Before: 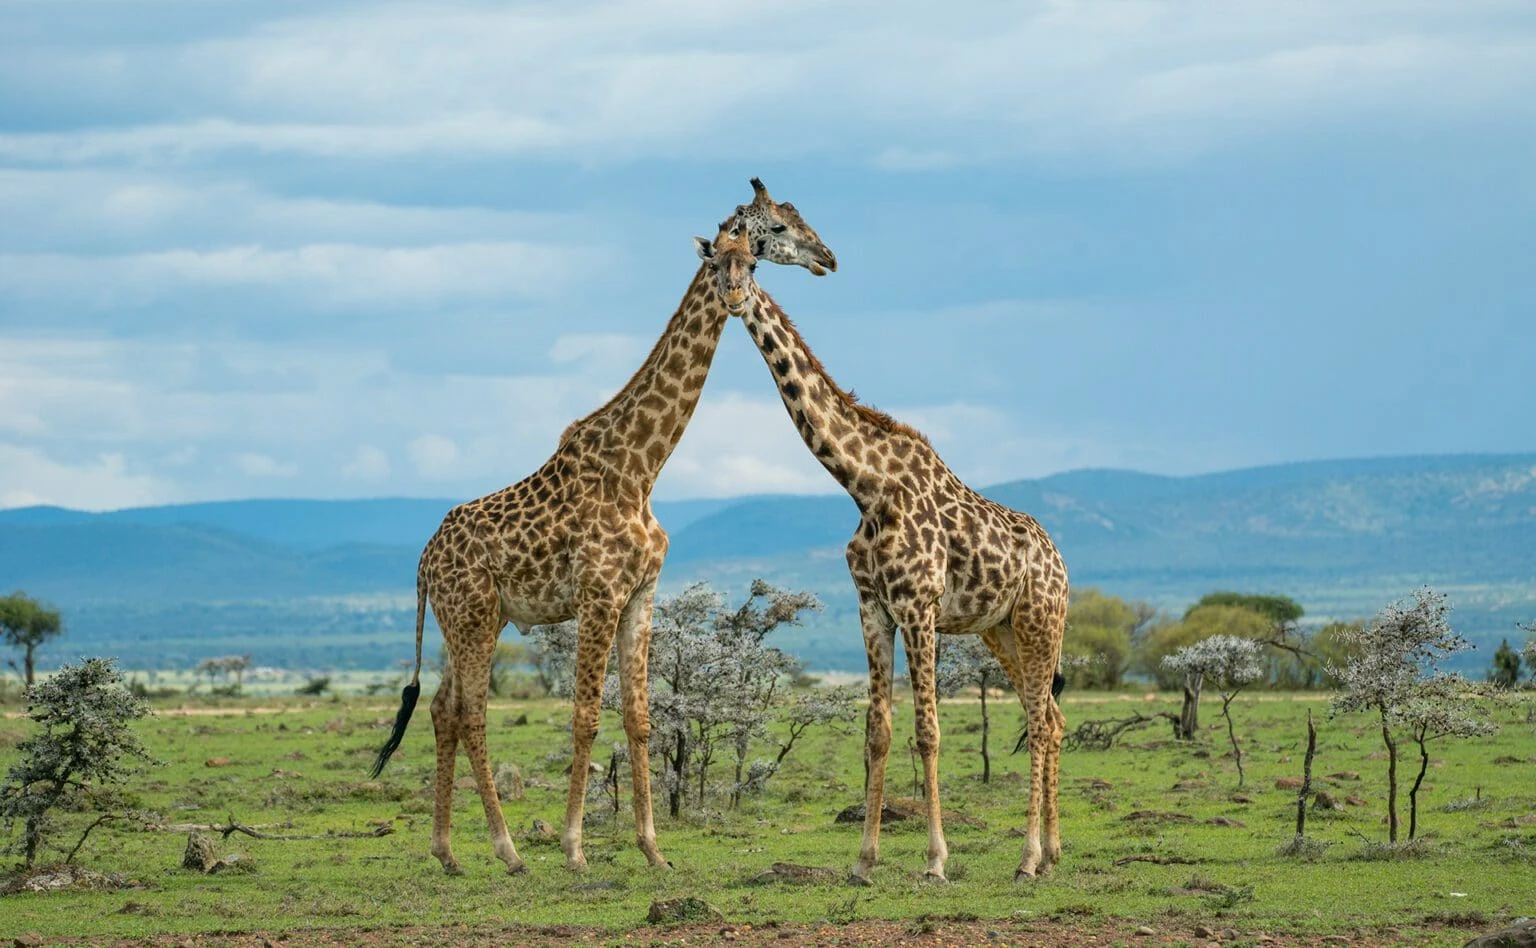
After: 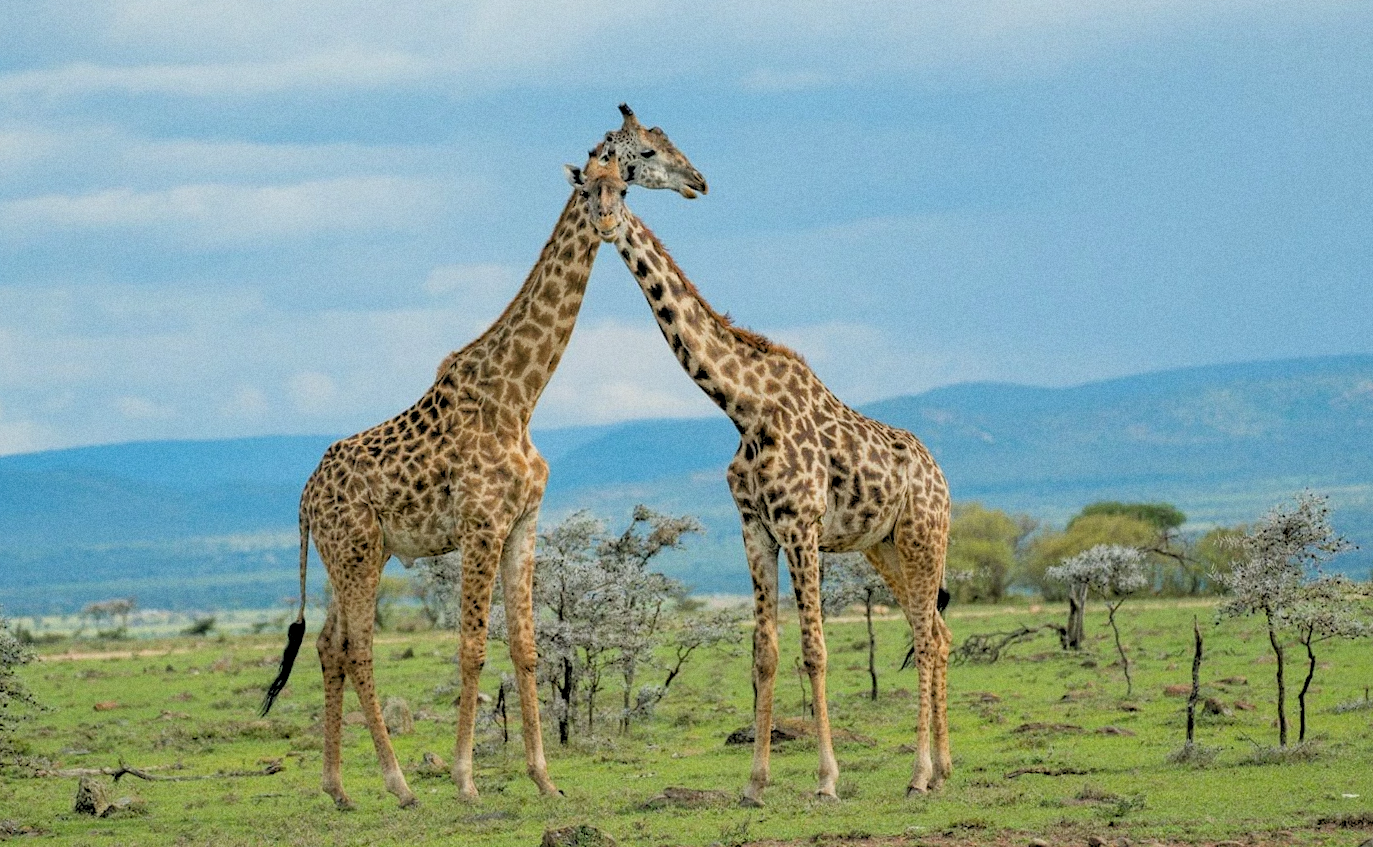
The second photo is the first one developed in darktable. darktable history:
grain: coarseness 22.88 ISO
crop and rotate: angle 1.96°, left 5.673%, top 5.673%
rgb levels: preserve colors sum RGB, levels [[0.038, 0.433, 0.934], [0, 0.5, 1], [0, 0.5, 1]]
base curve: preserve colors none
